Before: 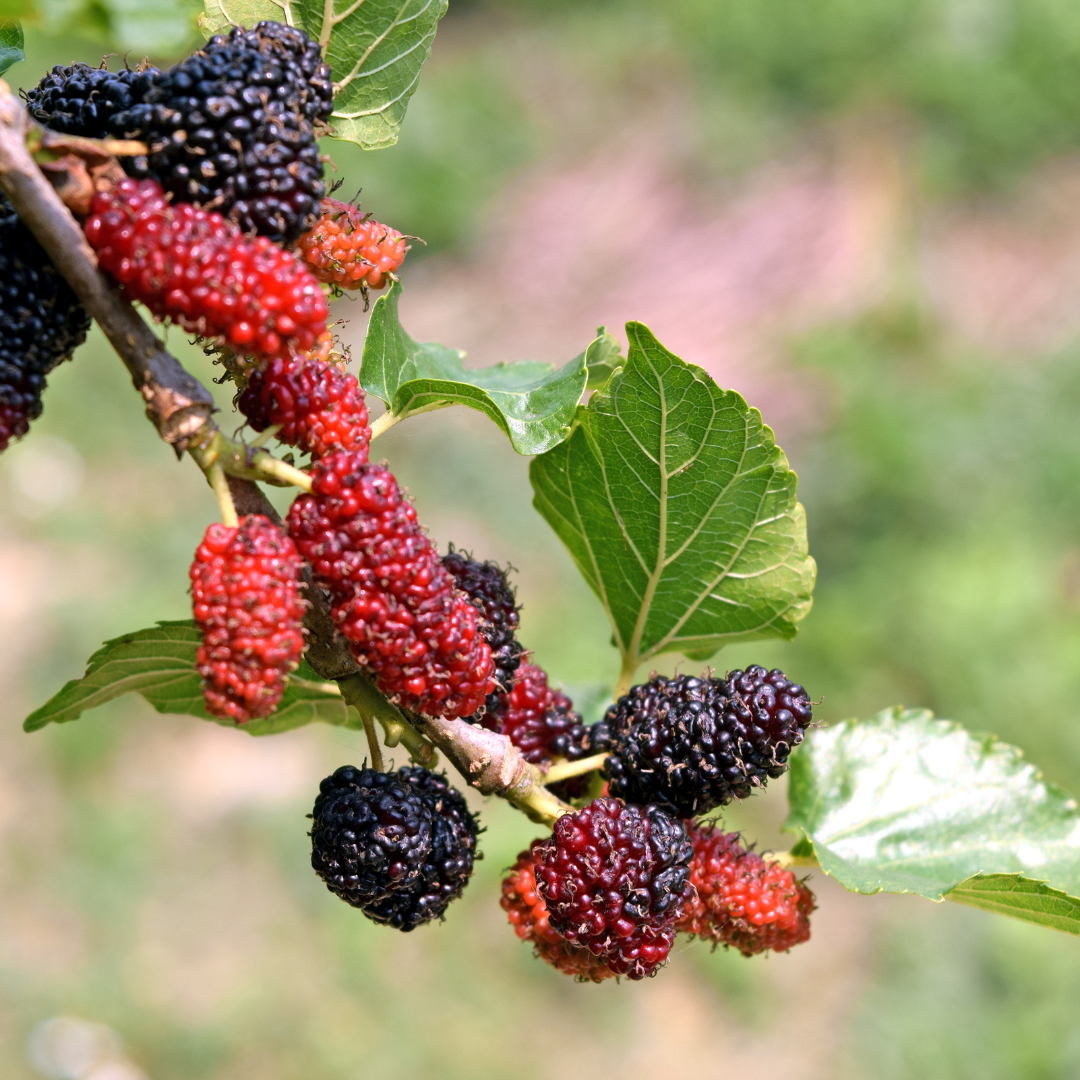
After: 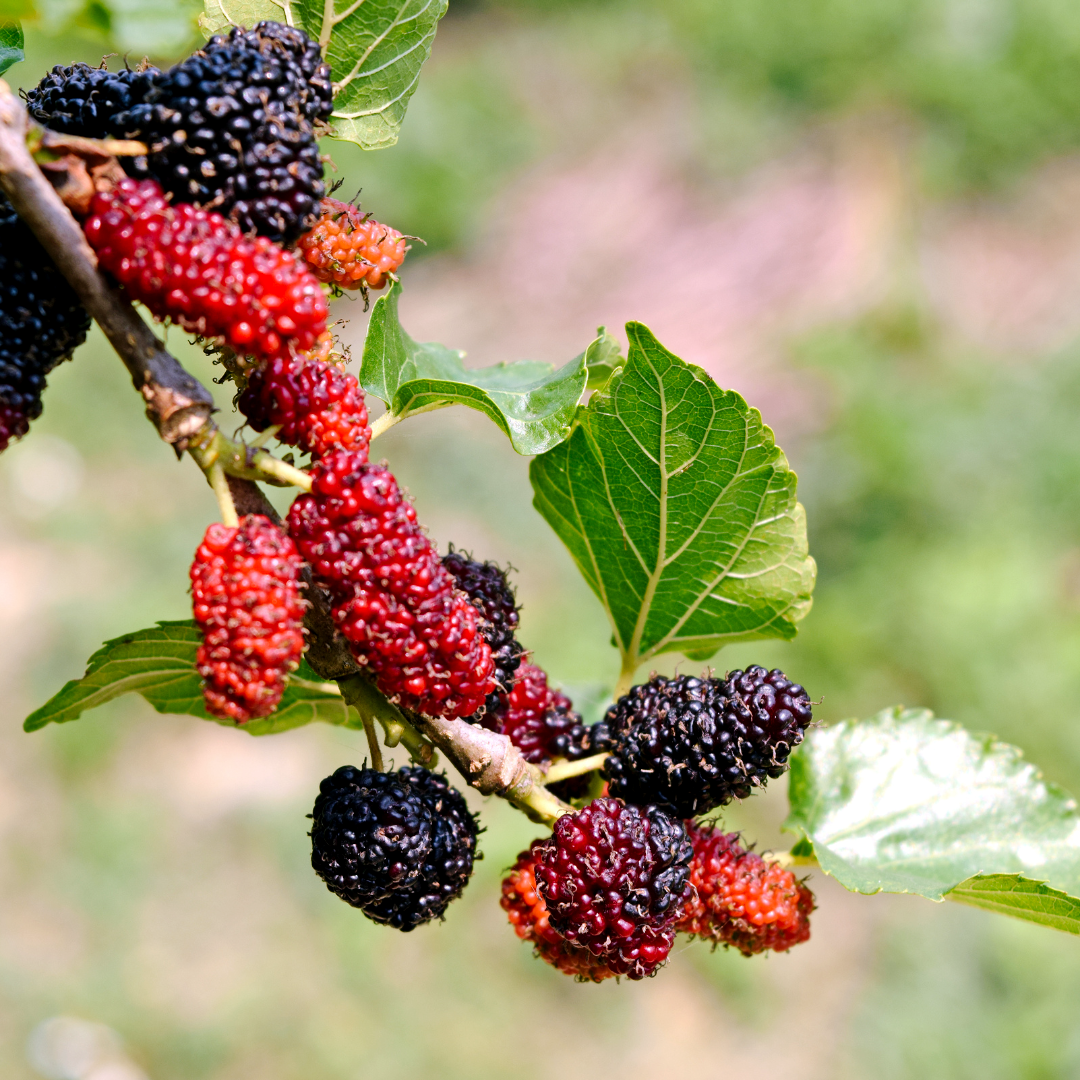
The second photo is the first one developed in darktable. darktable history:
tone equalizer: edges refinement/feathering 500, mask exposure compensation -1.57 EV, preserve details no
tone curve: curves: ch0 [(0.029, 0) (0.134, 0.063) (0.249, 0.198) (0.378, 0.365) (0.499, 0.529) (1, 1)], preserve colors none
